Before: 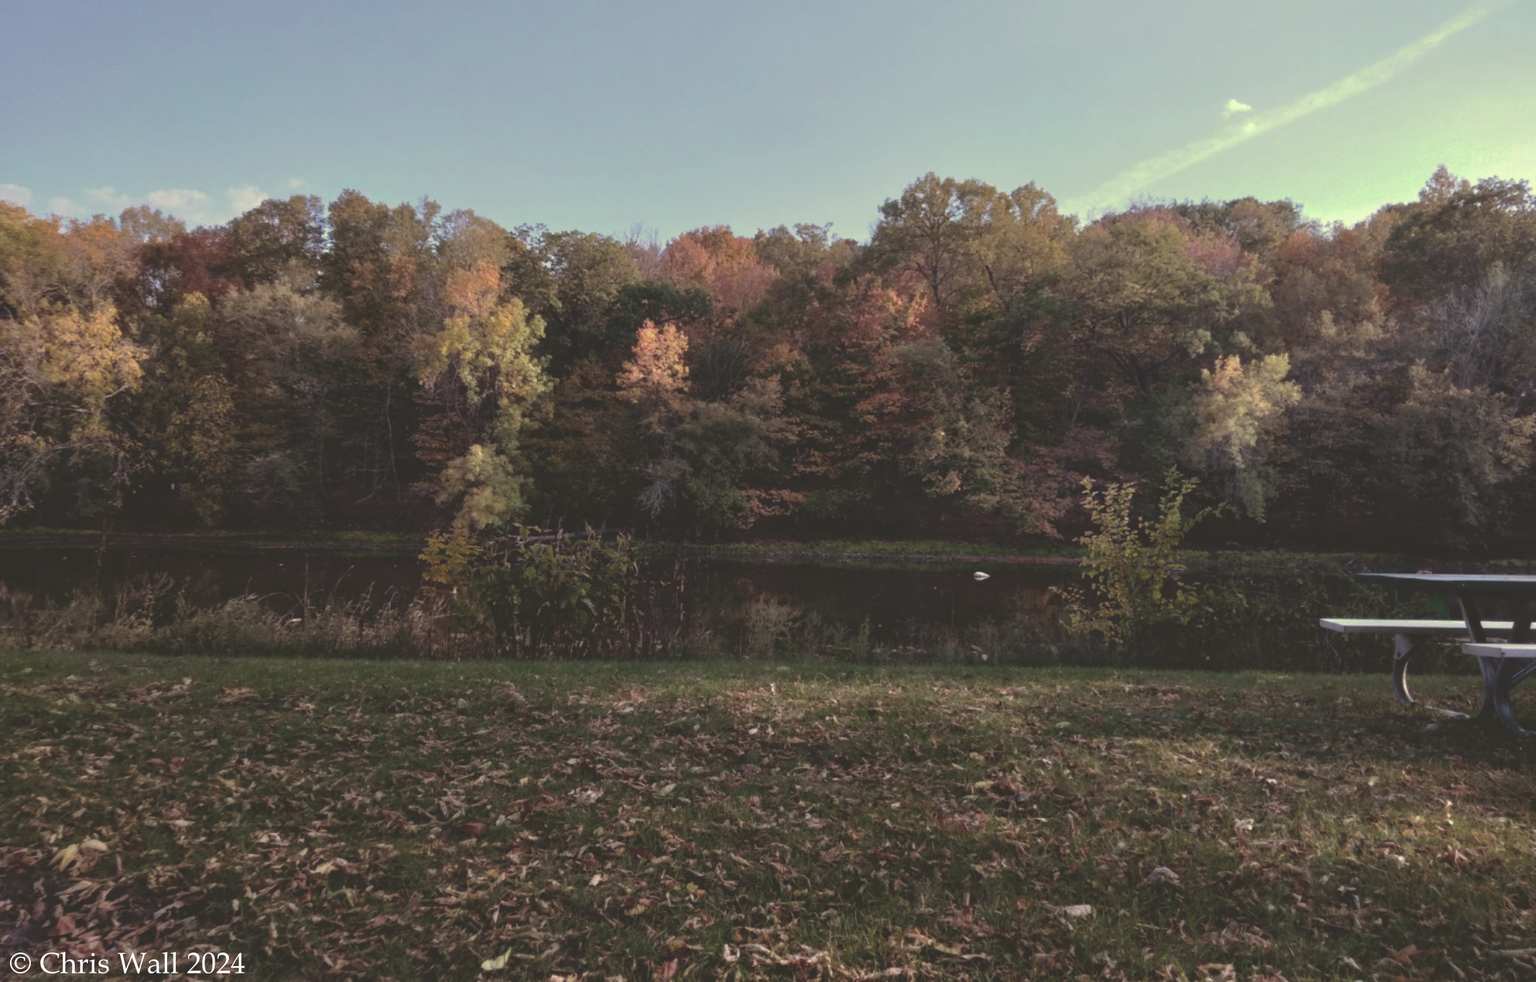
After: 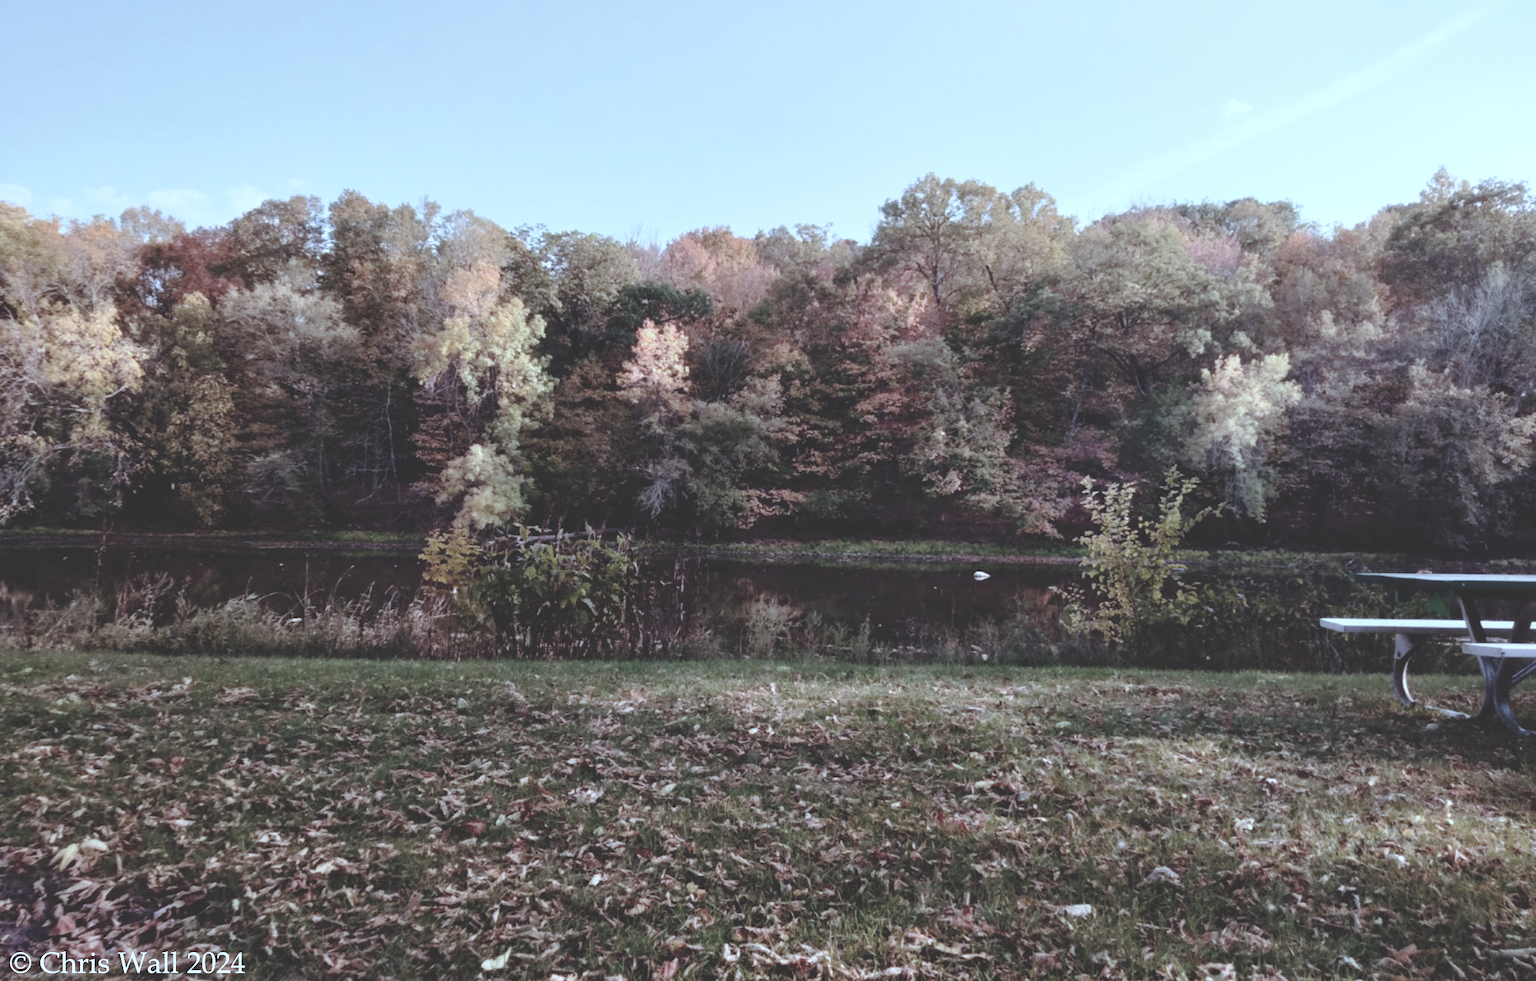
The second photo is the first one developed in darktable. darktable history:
white balance: red 1.05, blue 1.072
color correction: highlights a* -12.64, highlights b* -18.1, saturation 0.7
base curve: curves: ch0 [(0, 0) (0.032, 0.037) (0.105, 0.228) (0.435, 0.76) (0.856, 0.983) (1, 1)], preserve colors none
